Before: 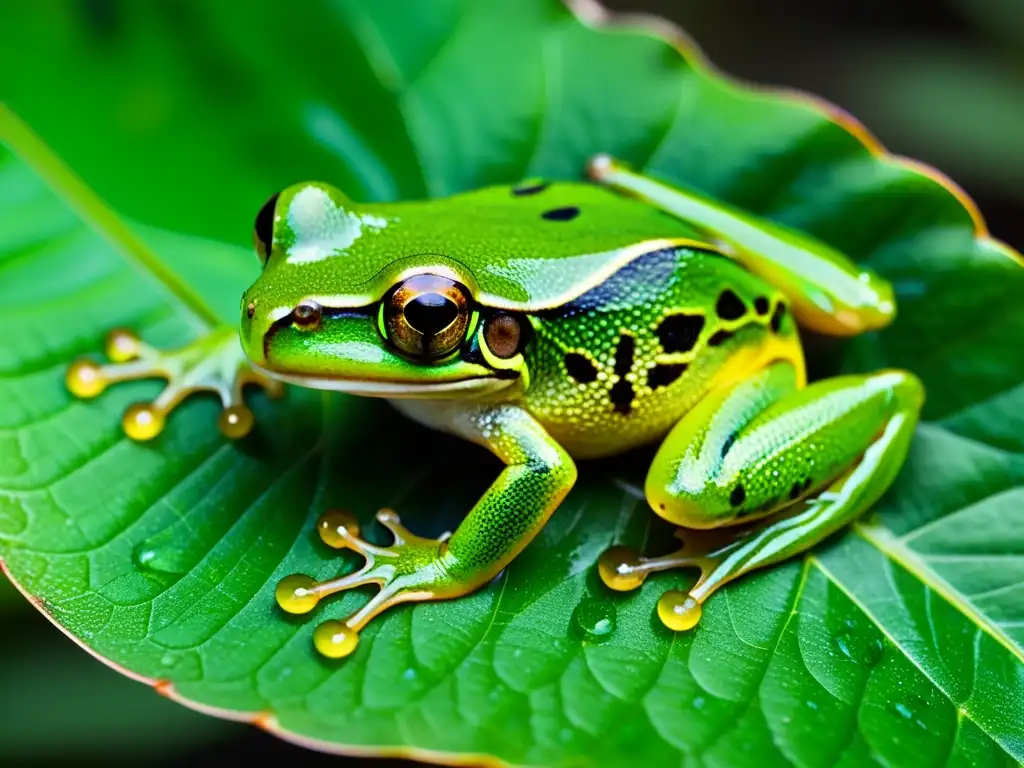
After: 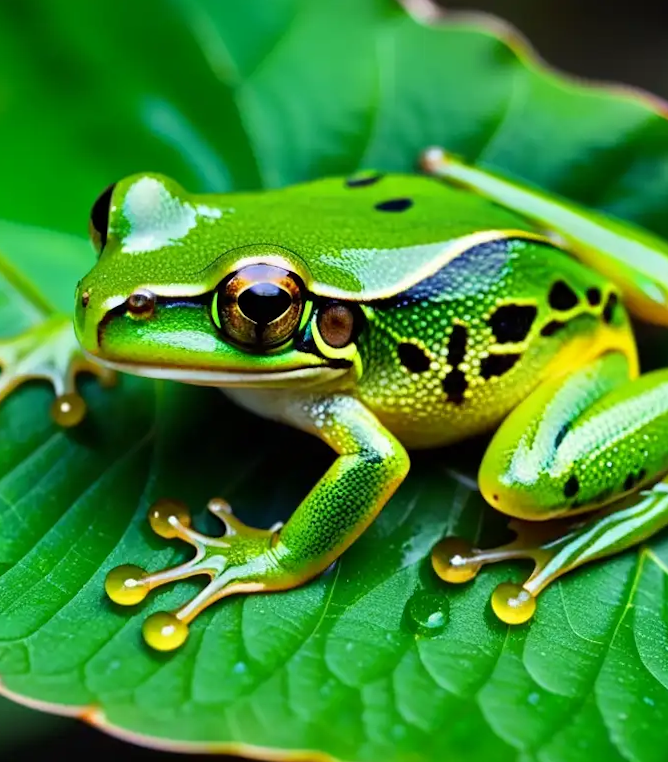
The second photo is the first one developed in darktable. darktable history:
crop and rotate: left 15.546%, right 17.787%
rotate and perspective: rotation 0.226°, lens shift (vertical) -0.042, crop left 0.023, crop right 0.982, crop top 0.006, crop bottom 0.994
